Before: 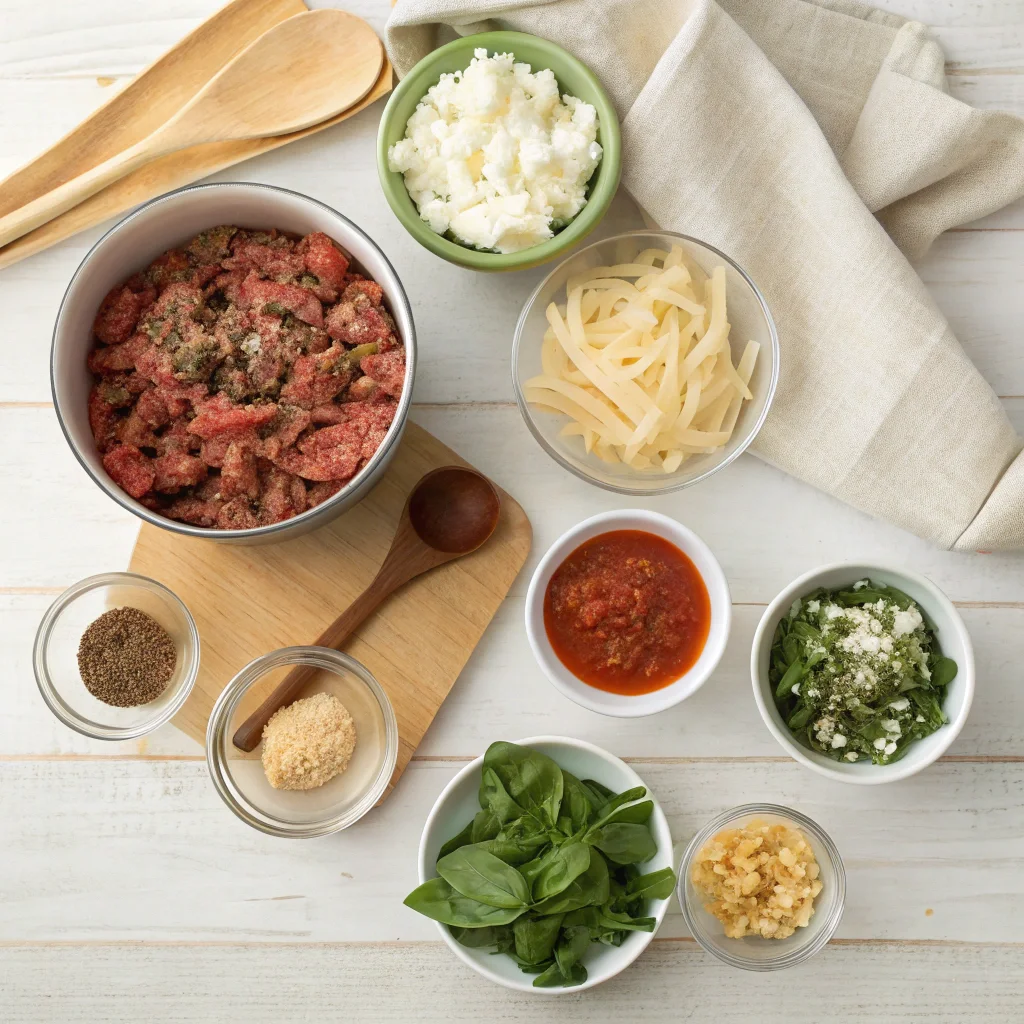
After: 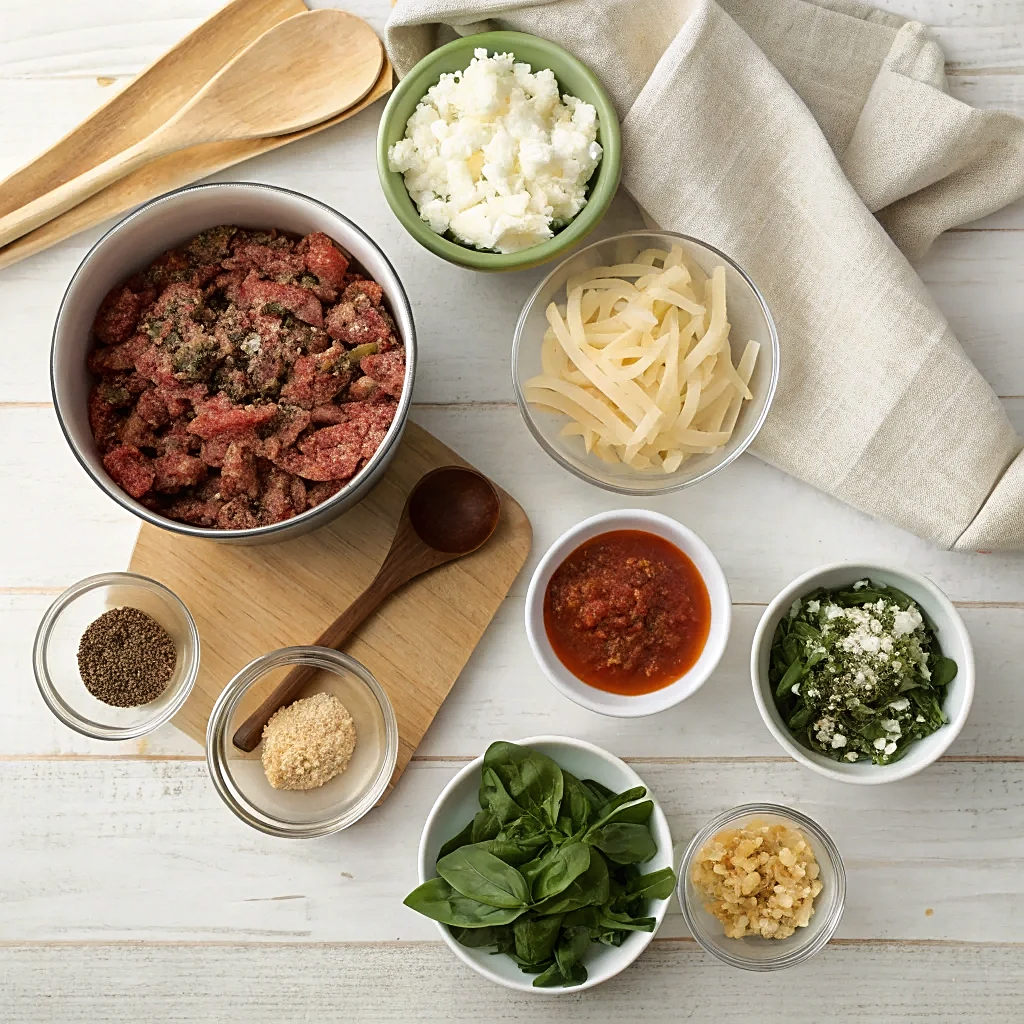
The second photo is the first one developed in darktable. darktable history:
tone curve: curves: ch0 [(0, 0) (0.224, 0.12) (0.375, 0.296) (0.528, 0.472) (0.681, 0.634) (0.8, 0.766) (0.873, 0.877) (1, 1)], preserve colors basic power
sharpen: on, module defaults
